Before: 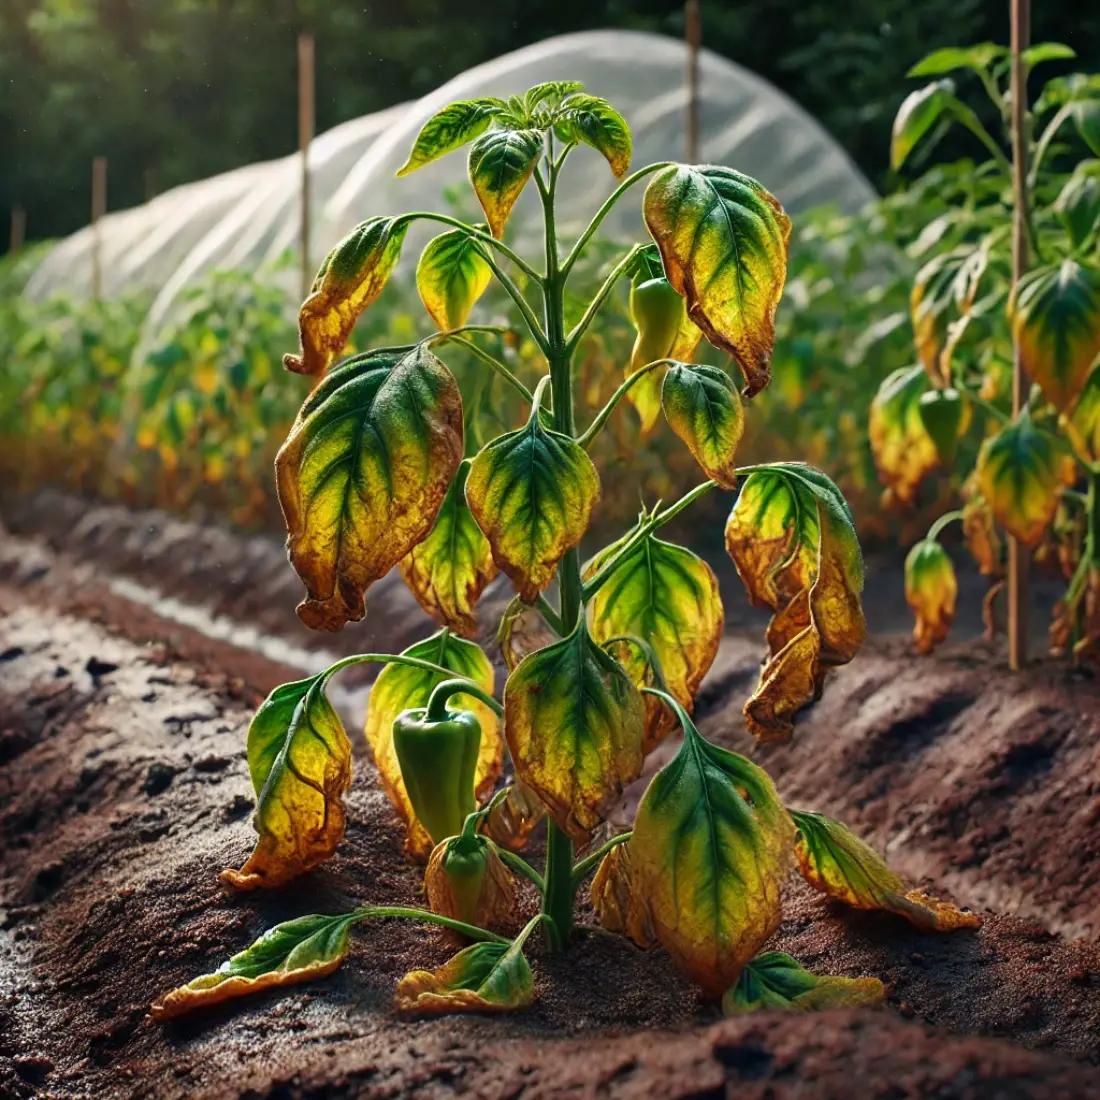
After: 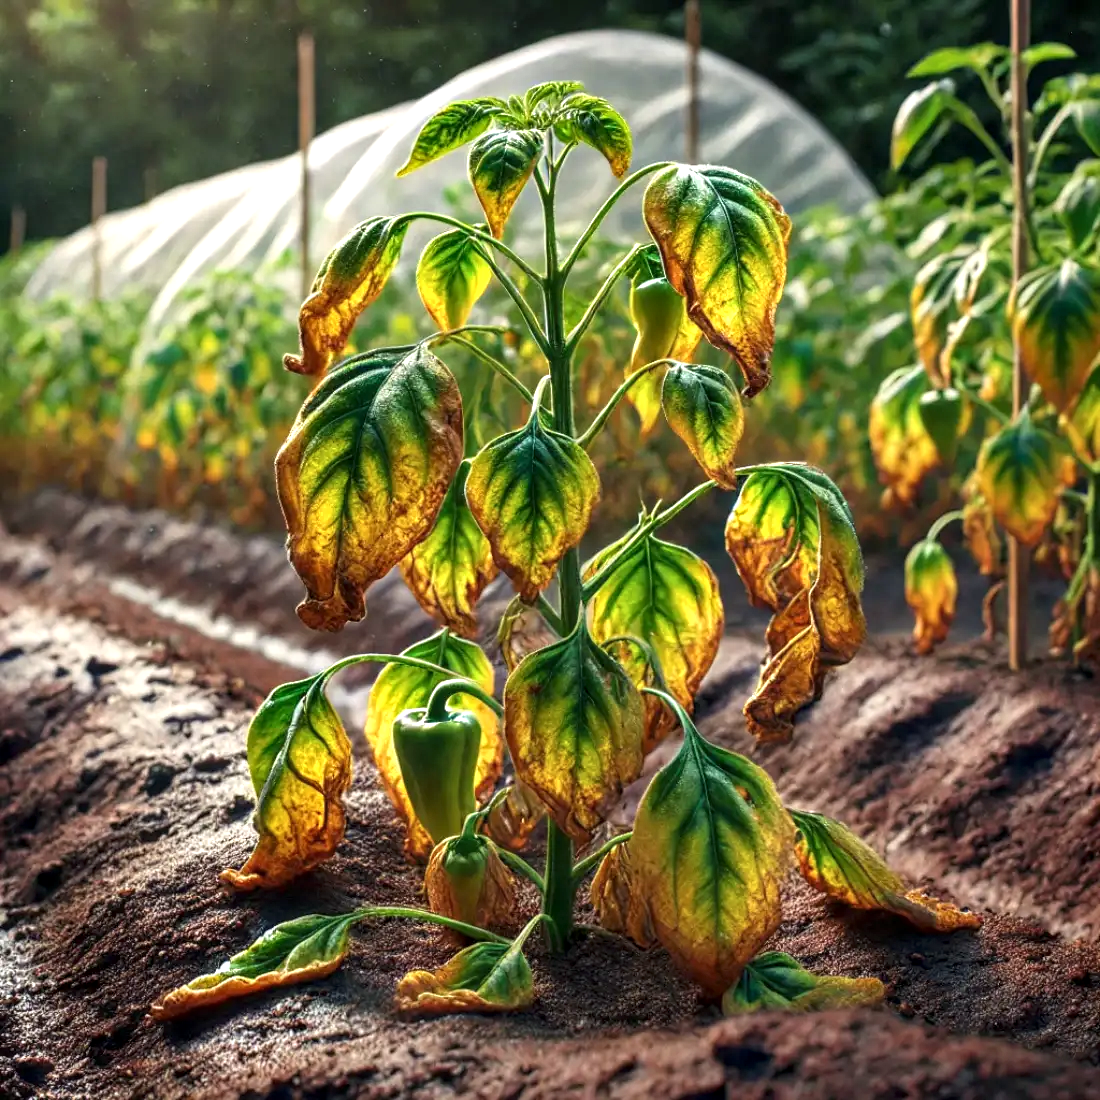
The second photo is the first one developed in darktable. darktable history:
exposure: exposure 0.507 EV, compensate highlight preservation false
local contrast: detail 130%
